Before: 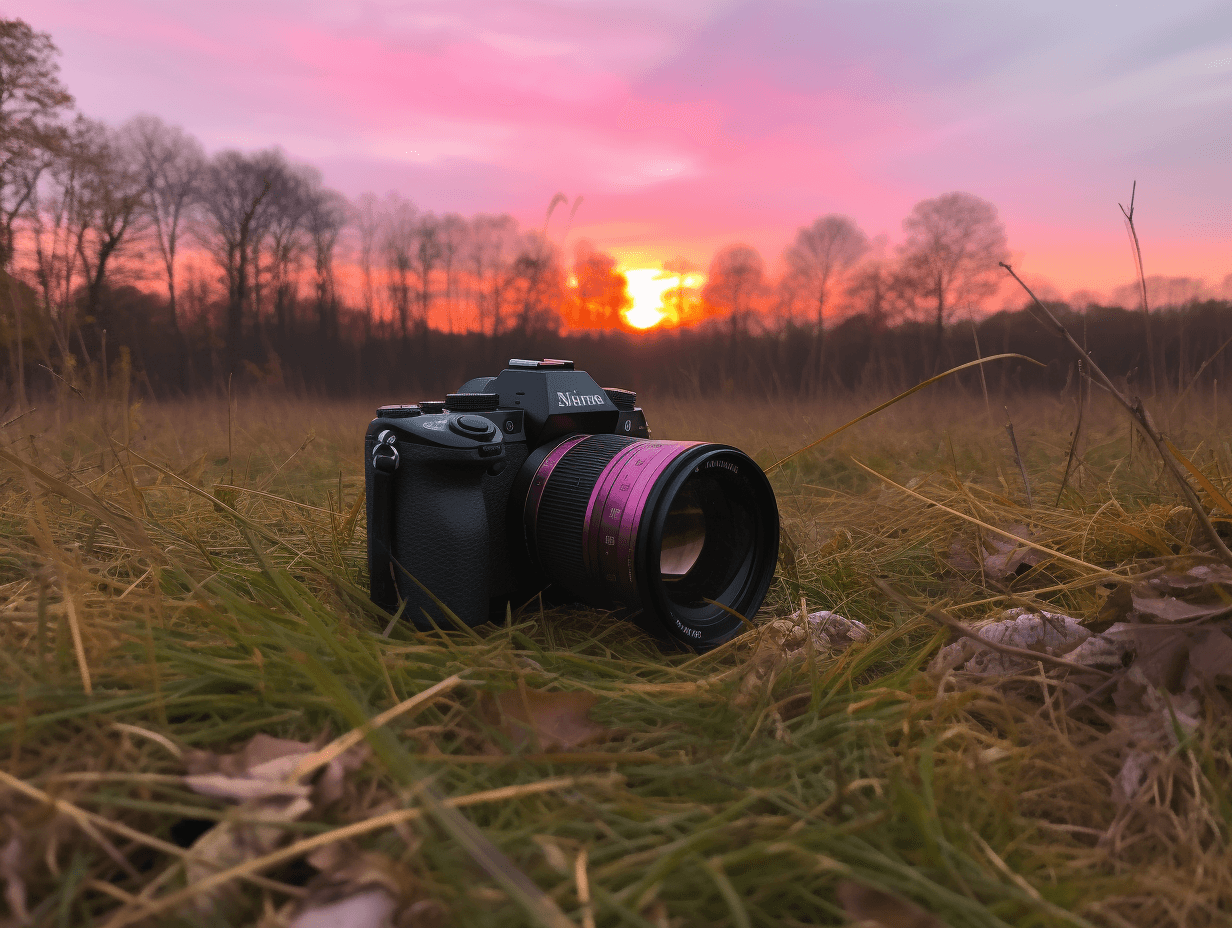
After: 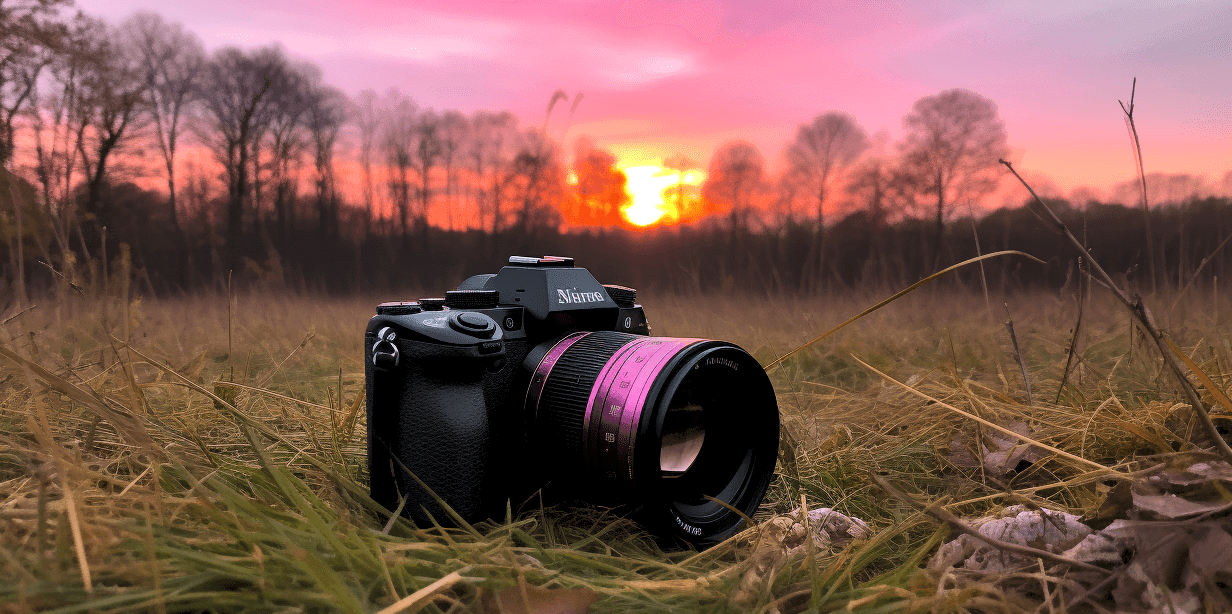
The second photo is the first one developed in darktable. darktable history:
local contrast: mode bilateral grid, contrast 20, coarseness 50, detail 119%, midtone range 0.2
crop: top 11.132%, bottom 22.686%
levels: levels [0.062, 0.494, 0.925]
shadows and highlights: highlights color adjustment 53.58%, low approximation 0.01, soften with gaussian
